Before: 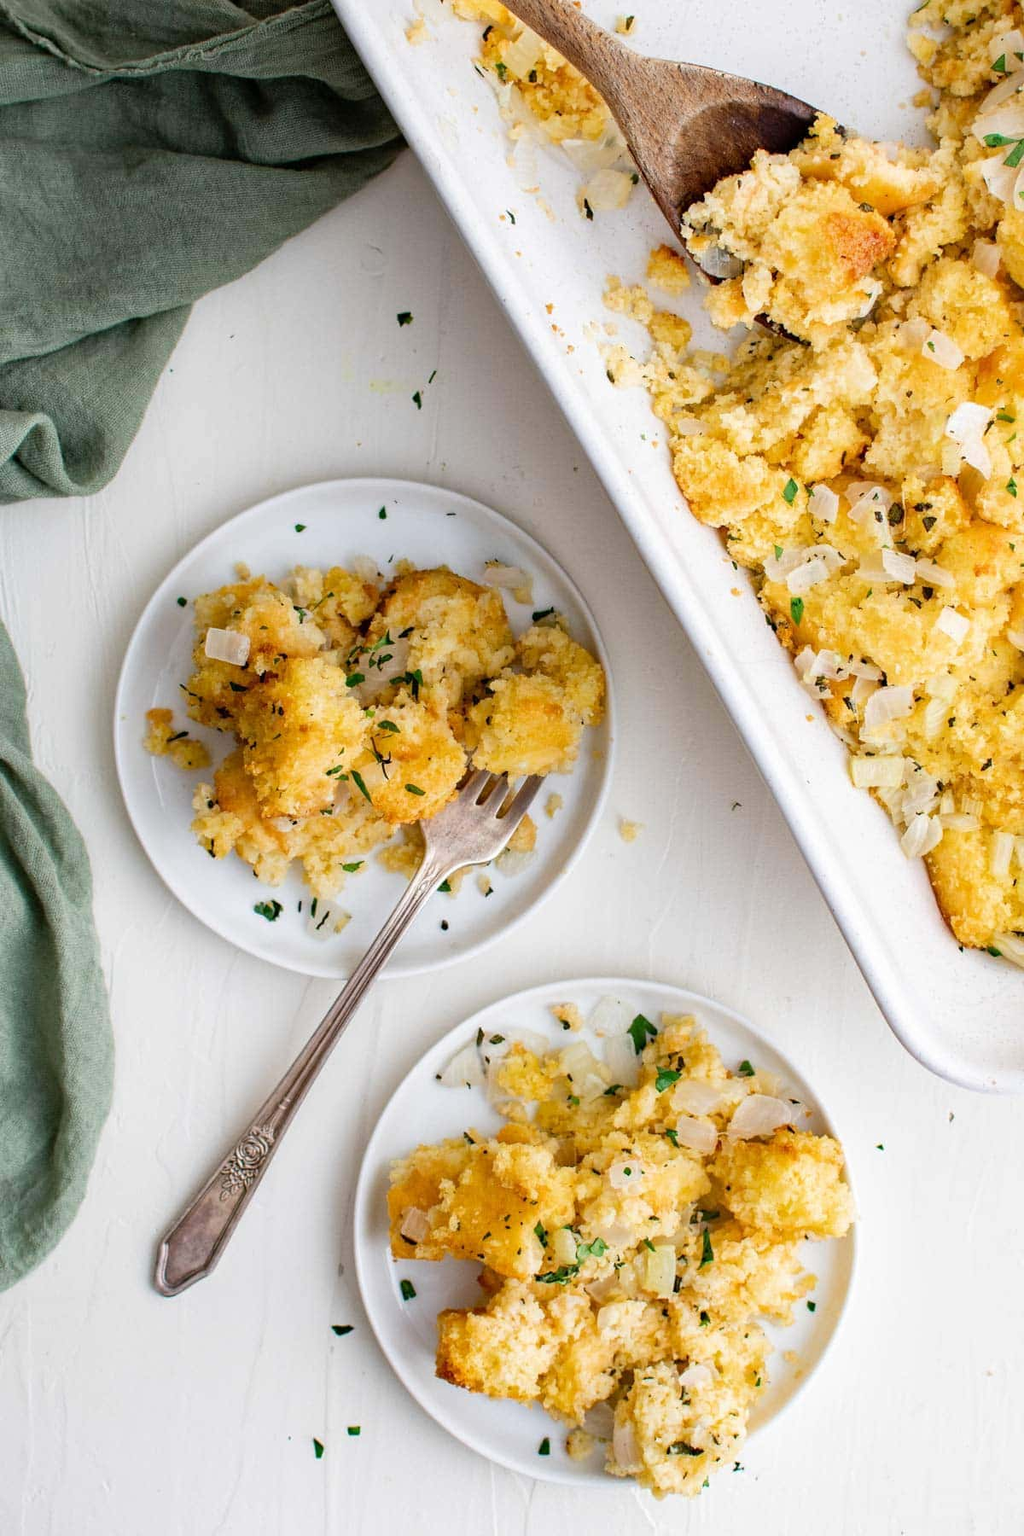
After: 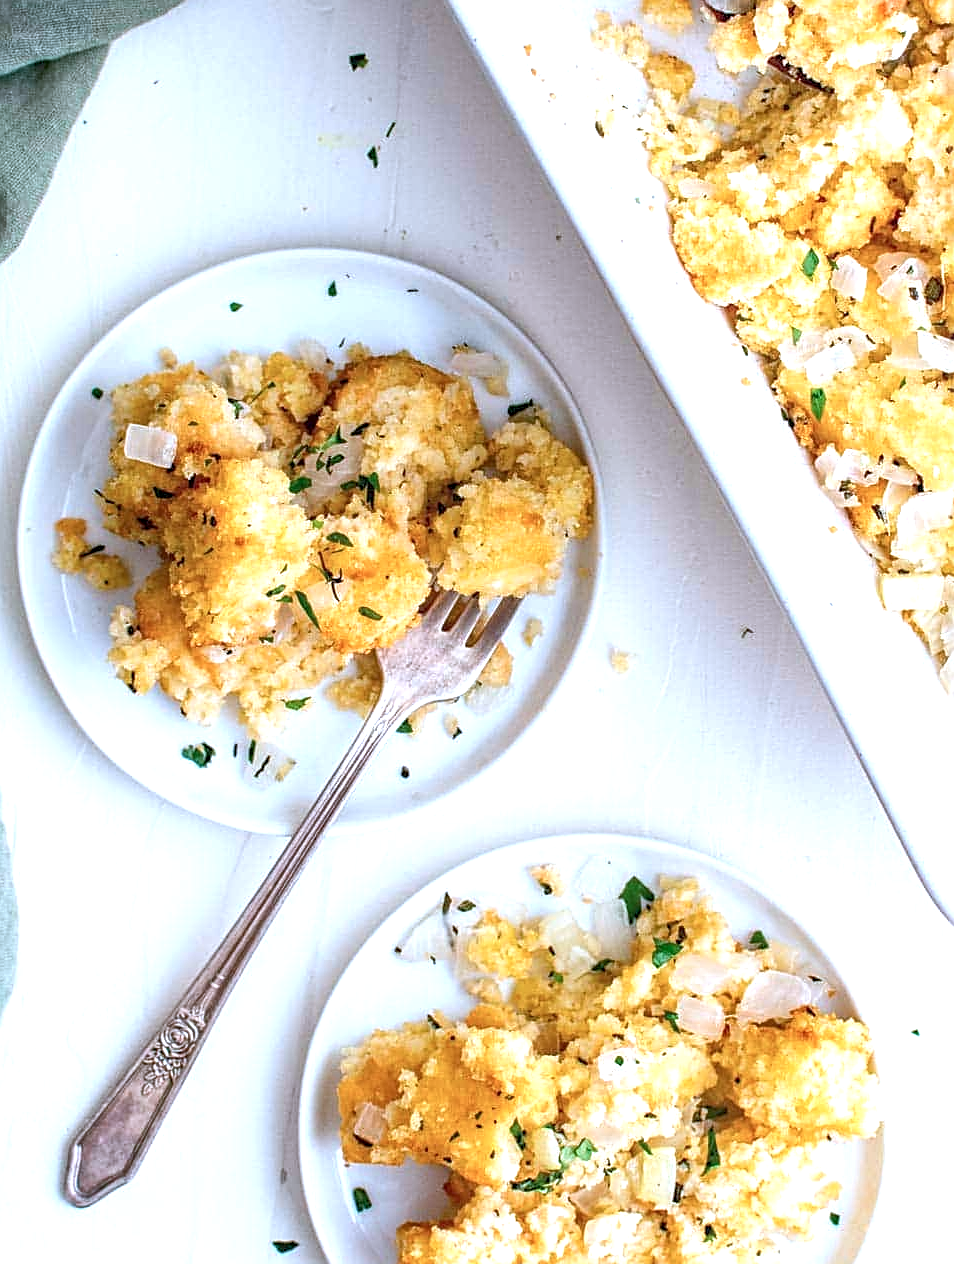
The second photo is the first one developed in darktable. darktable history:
crop: left 9.678%, top 17.378%, right 10.764%, bottom 12.368%
color correction: highlights a* -2.16, highlights b* -18.49
sharpen: on, module defaults
shadows and highlights: shadows 43.21, highlights 7.38
exposure: exposure 0.604 EV, compensate exposure bias true, compensate highlight preservation false
local contrast: on, module defaults
